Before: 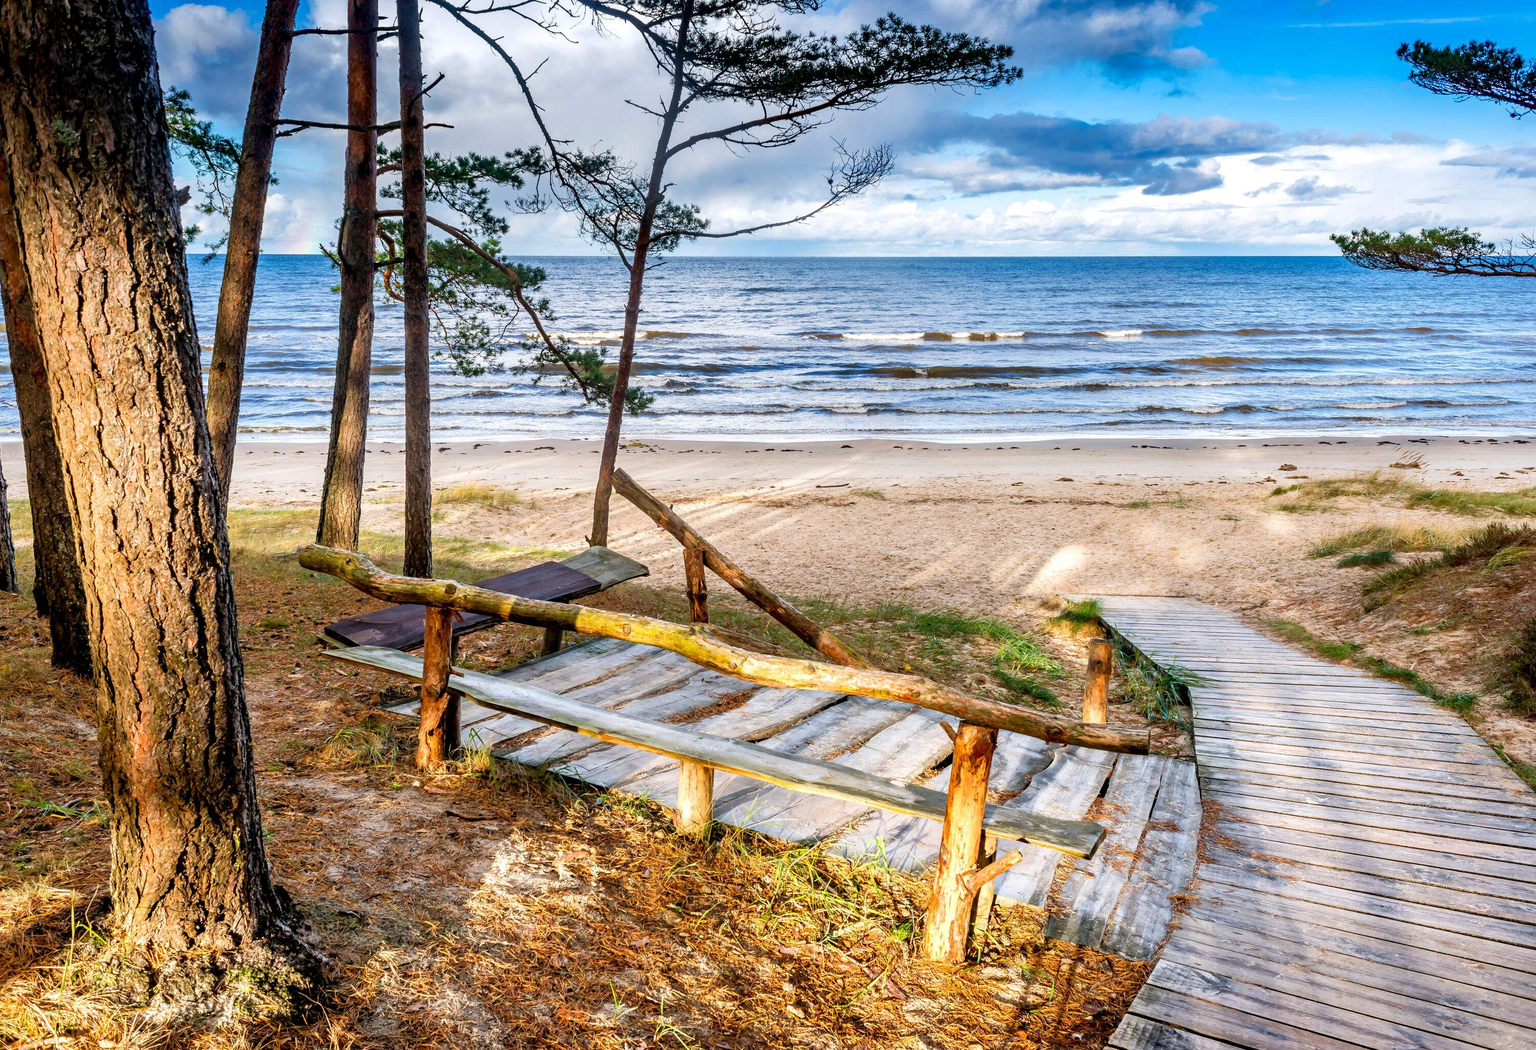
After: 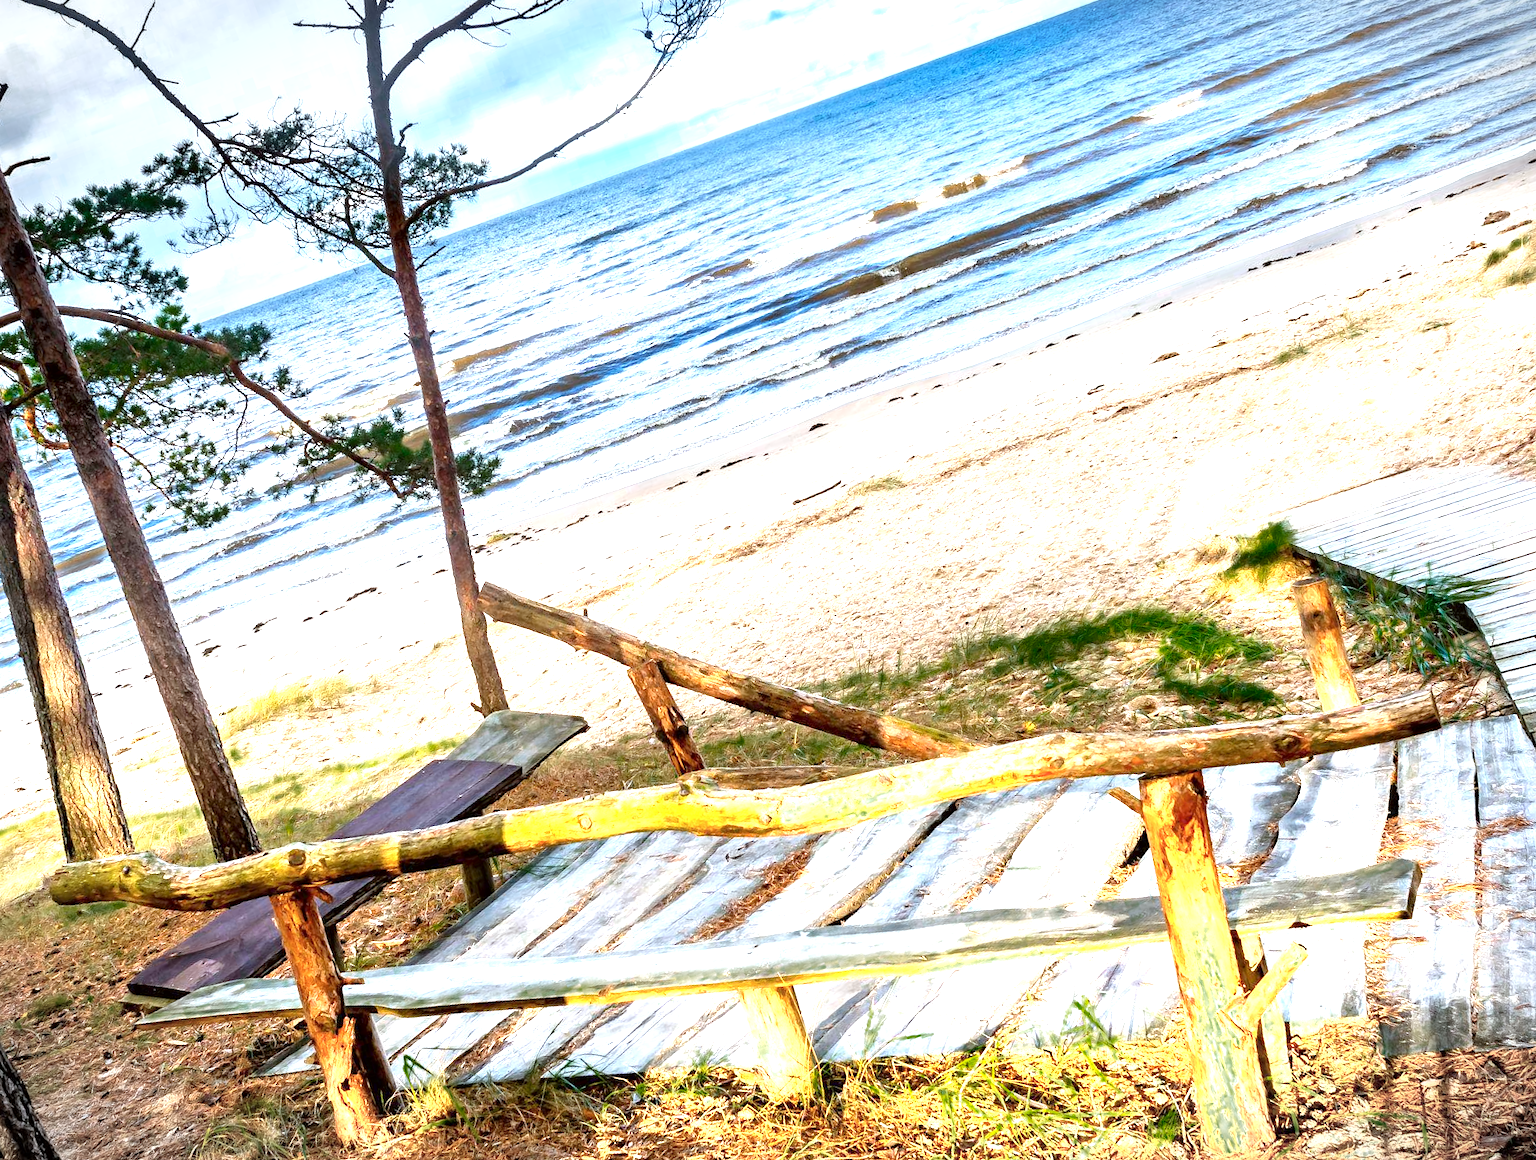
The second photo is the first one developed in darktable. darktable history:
exposure: exposure 1.158 EV, compensate exposure bias true, compensate highlight preservation false
crop and rotate: angle 19.85°, left 6.834%, right 3.664%, bottom 1.098%
vignetting: fall-off start 99.82%, width/height ratio 1.325, dithering 16-bit output
color zones: curves: ch0 [(0.25, 0.5) (0.347, 0.092) (0.75, 0.5)]; ch1 [(0.25, 0.5) (0.33, 0.51) (0.75, 0.5)]
color correction: highlights a* -2.94, highlights b* -2.31, shadows a* 2.31, shadows b* 3.03
